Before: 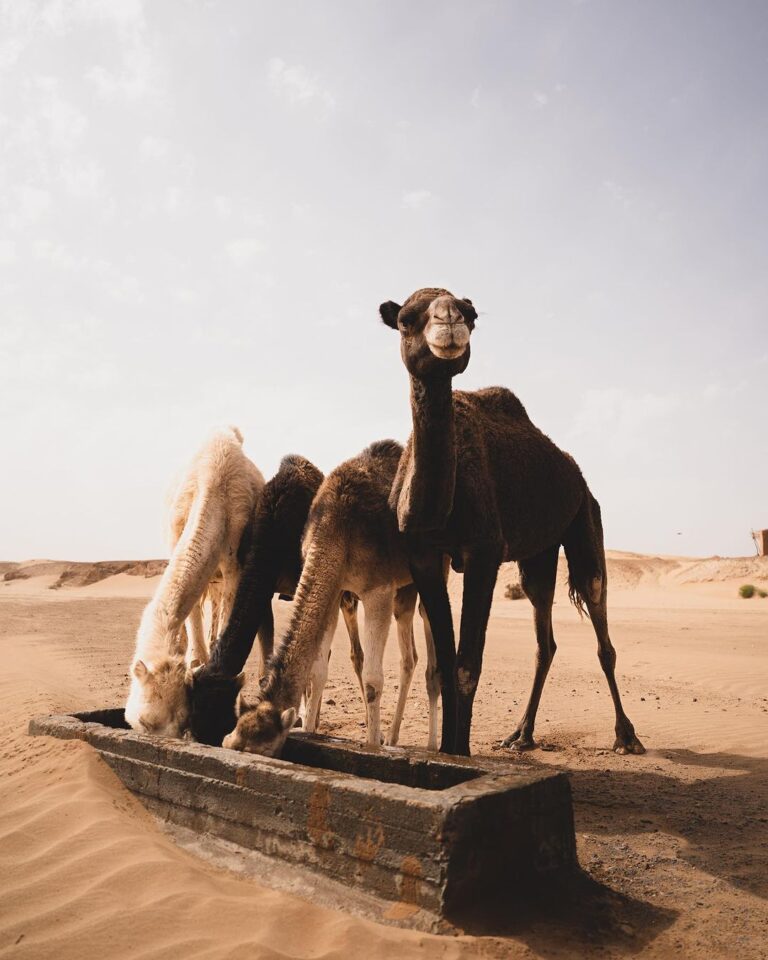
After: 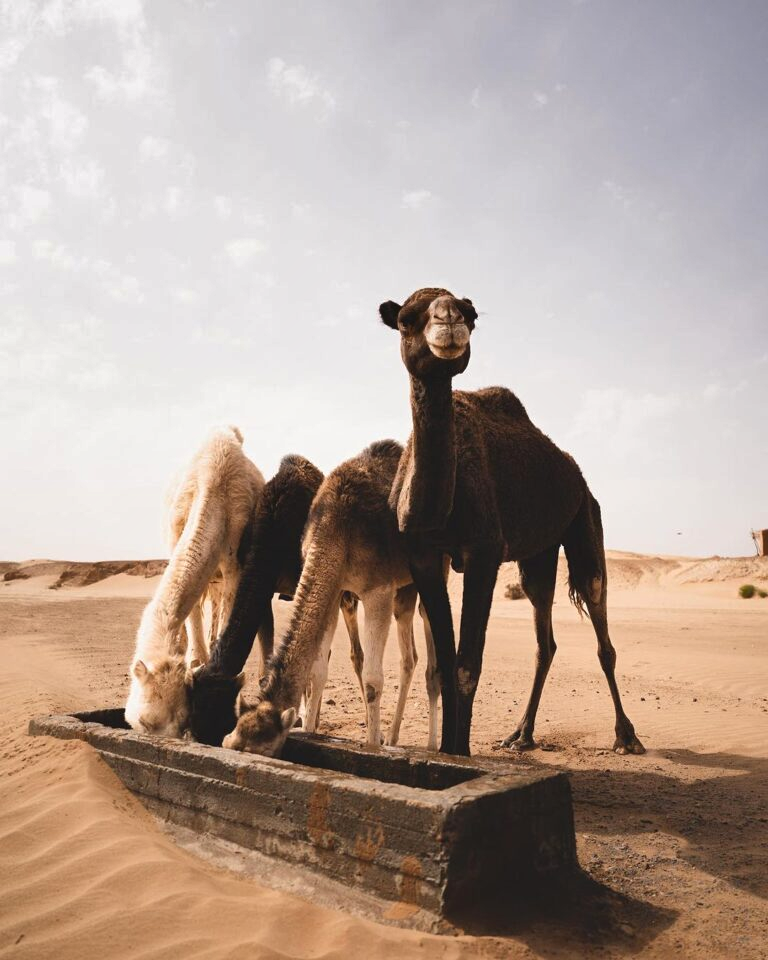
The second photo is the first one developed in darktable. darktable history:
color correction: highlights b* -0.011
tone equalizer: edges refinement/feathering 500, mask exposure compensation -1.57 EV, preserve details no
exposure: exposure 0.128 EV, compensate exposure bias true, compensate highlight preservation false
shadows and highlights: low approximation 0.01, soften with gaussian
